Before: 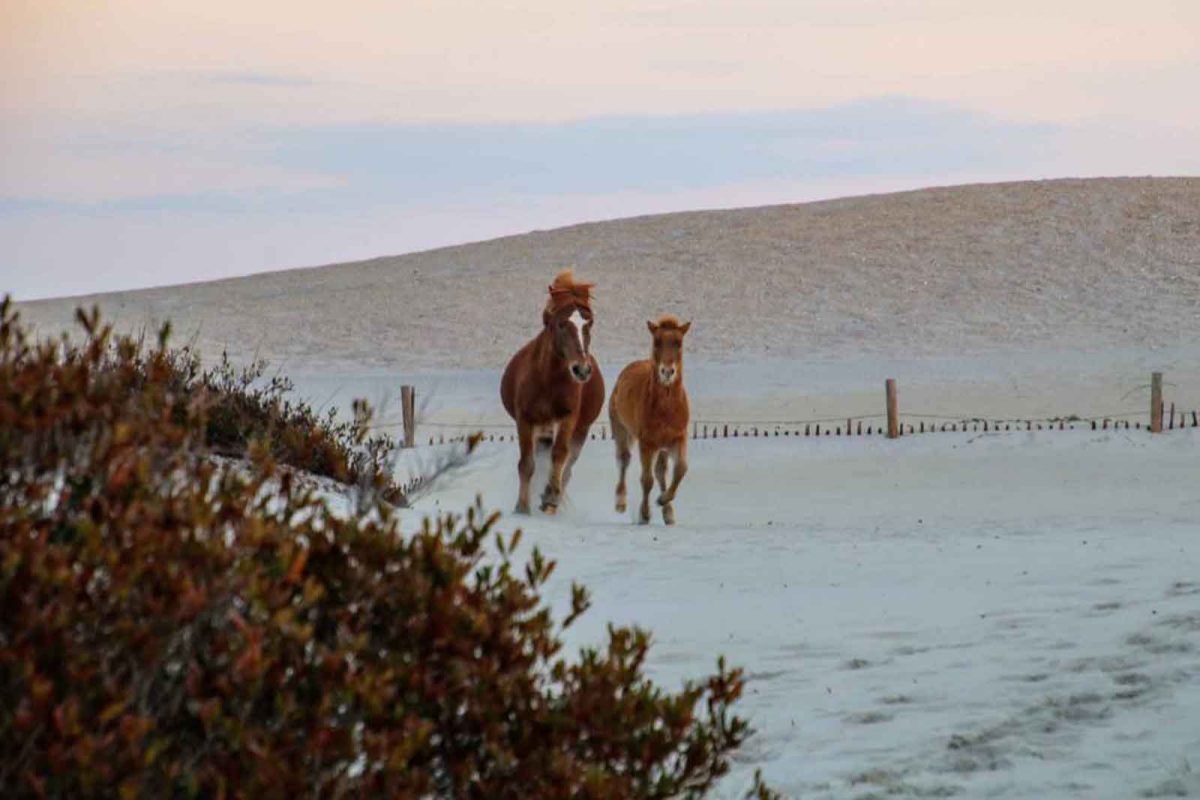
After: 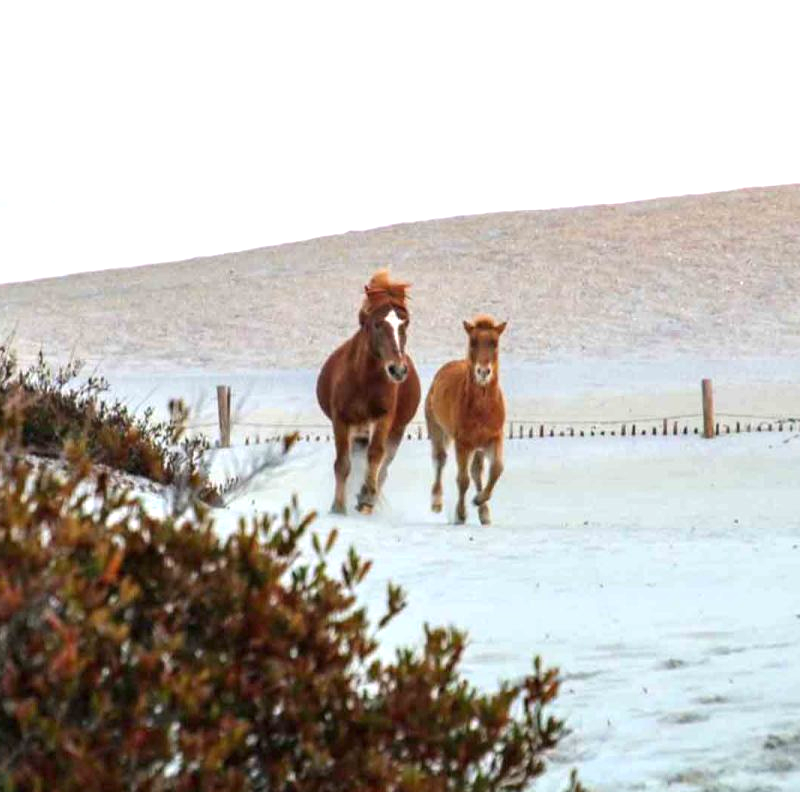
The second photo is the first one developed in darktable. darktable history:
crop: left 15.395%, right 17.896%
exposure: black level correction 0, exposure 1.1 EV, compensate highlight preservation false
